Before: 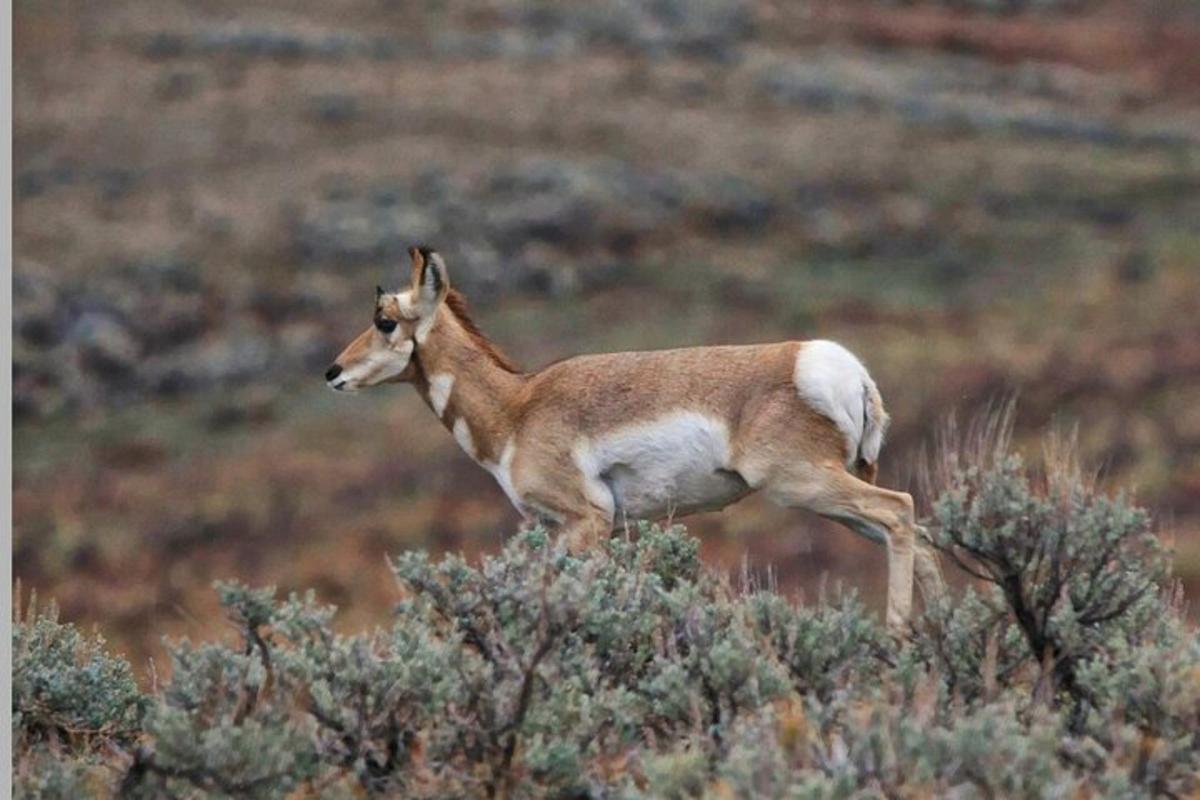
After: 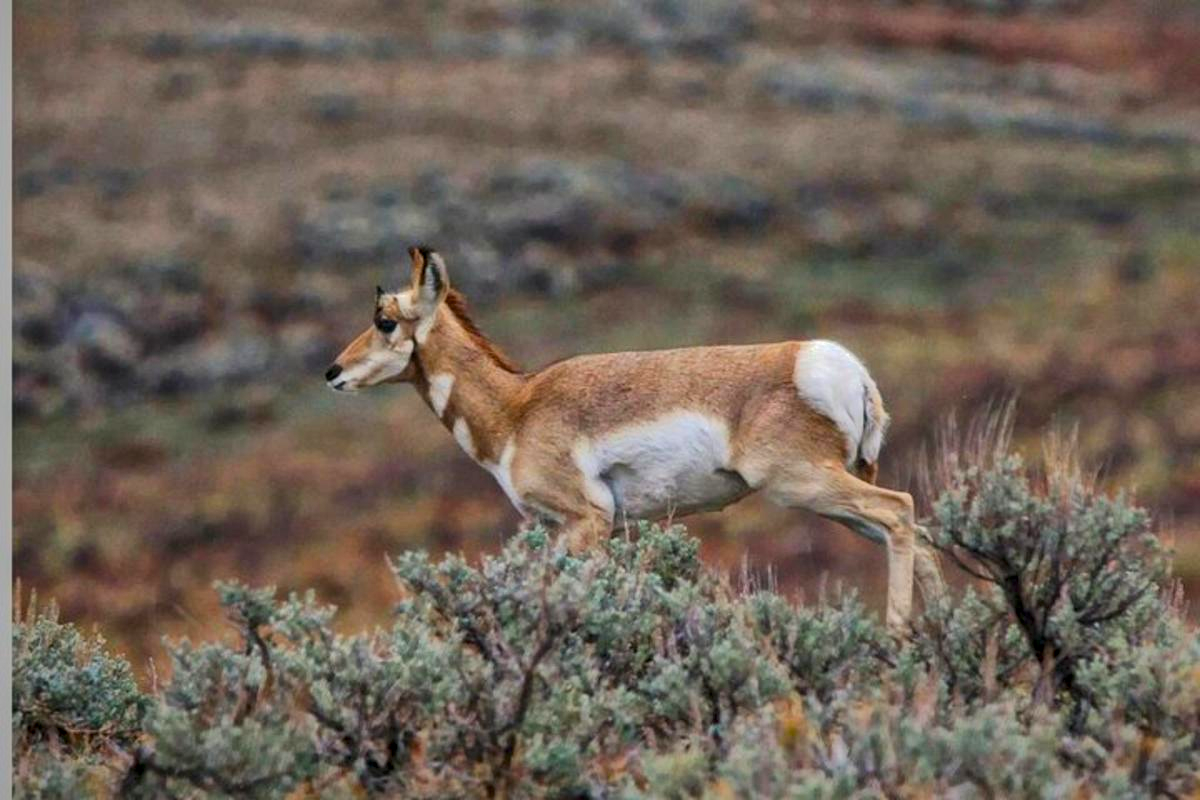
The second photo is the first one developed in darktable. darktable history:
shadows and highlights: shadows -18.02, highlights -73.45
local contrast: on, module defaults
color balance rgb: perceptual saturation grading › global saturation 30.401%, global vibrance 14.411%
